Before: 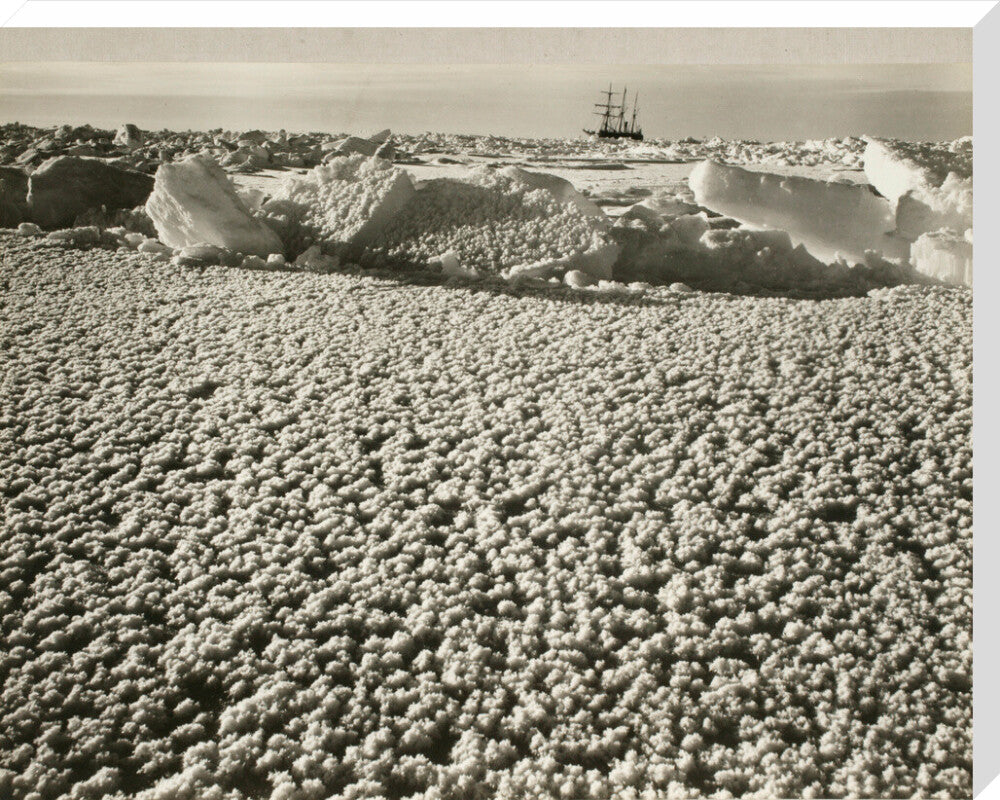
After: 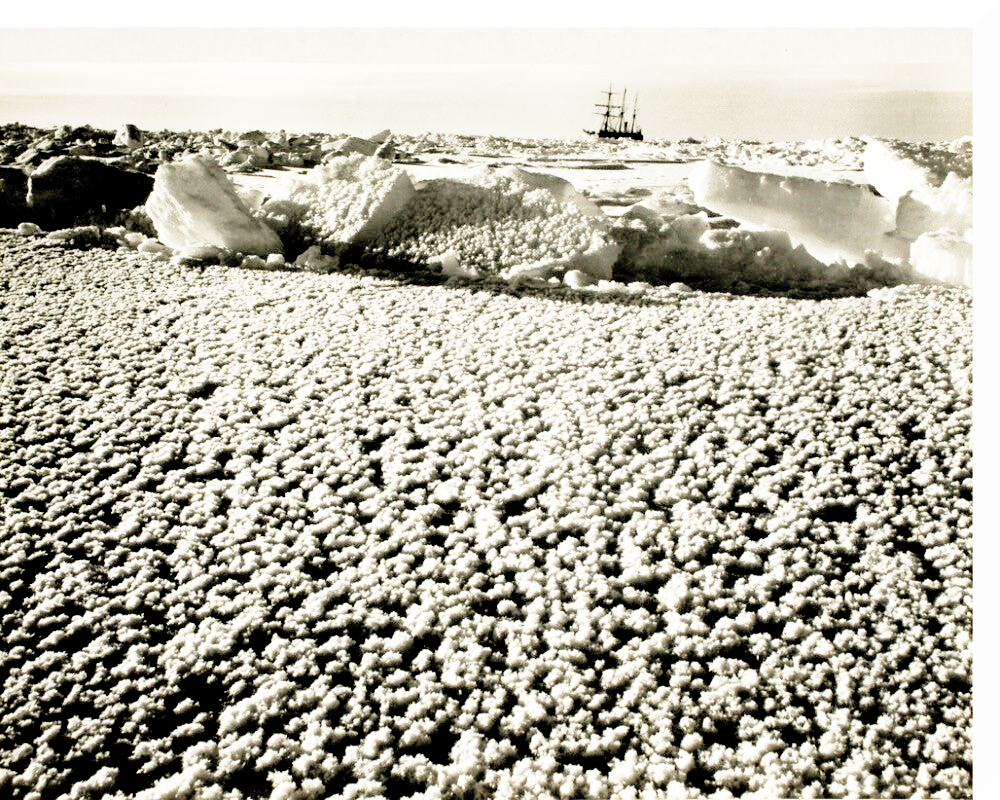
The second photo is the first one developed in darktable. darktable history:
rgb levels: levels [[0.034, 0.472, 0.904], [0, 0.5, 1], [0, 0.5, 1]]
base curve: curves: ch0 [(0, 0) (0.012, 0.01) (0.073, 0.168) (0.31, 0.711) (0.645, 0.957) (1, 1)], preserve colors none
